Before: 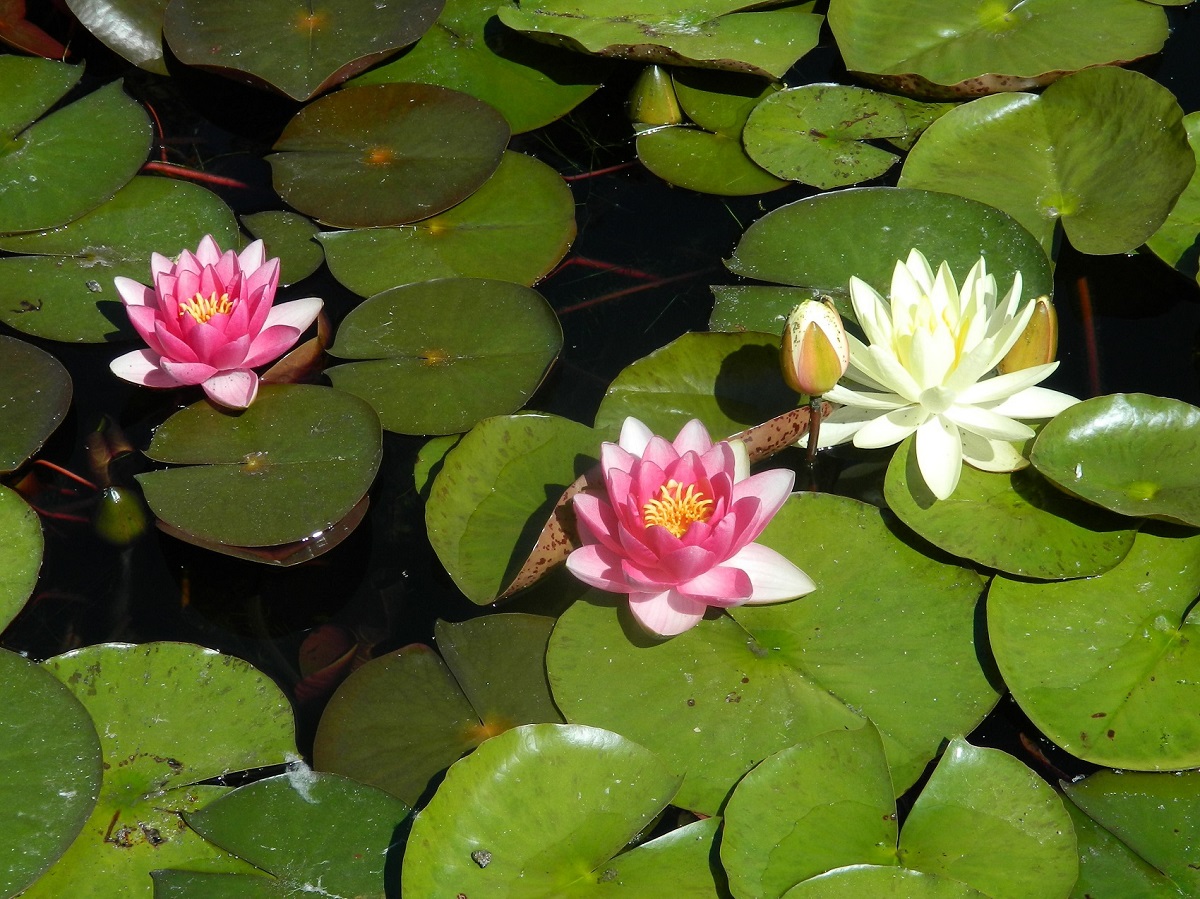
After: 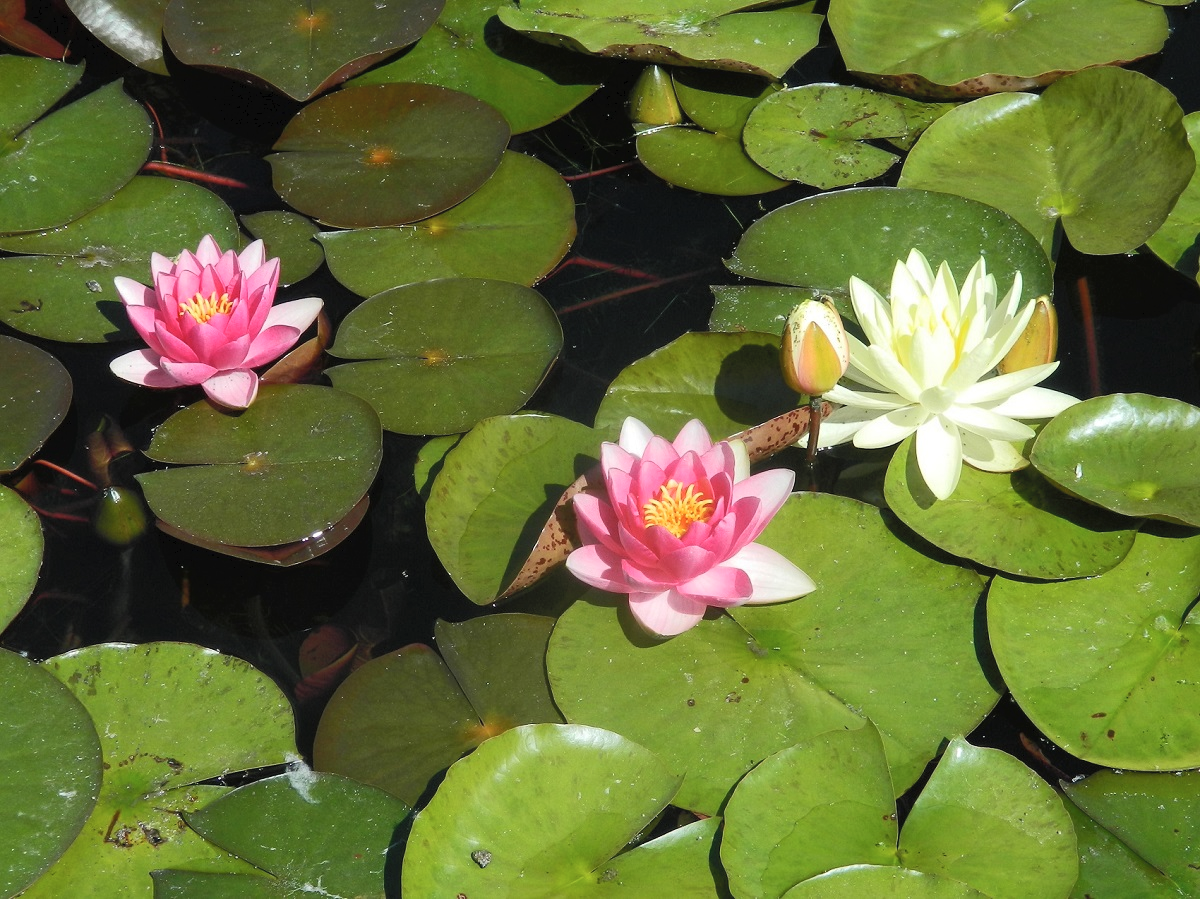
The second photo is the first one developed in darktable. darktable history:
tone curve: curves: ch0 [(0, 0) (0.003, 0.026) (0.011, 0.03) (0.025, 0.047) (0.044, 0.082) (0.069, 0.119) (0.1, 0.157) (0.136, 0.19) (0.177, 0.231) (0.224, 0.27) (0.277, 0.318) (0.335, 0.383) (0.399, 0.456) (0.468, 0.532) (0.543, 0.618) (0.623, 0.71) (0.709, 0.786) (0.801, 0.851) (0.898, 0.908) (1, 1)], color space Lab, independent channels, preserve colors none
shadows and highlights: shadows 25.92, highlights -24.99
tone equalizer: on, module defaults
